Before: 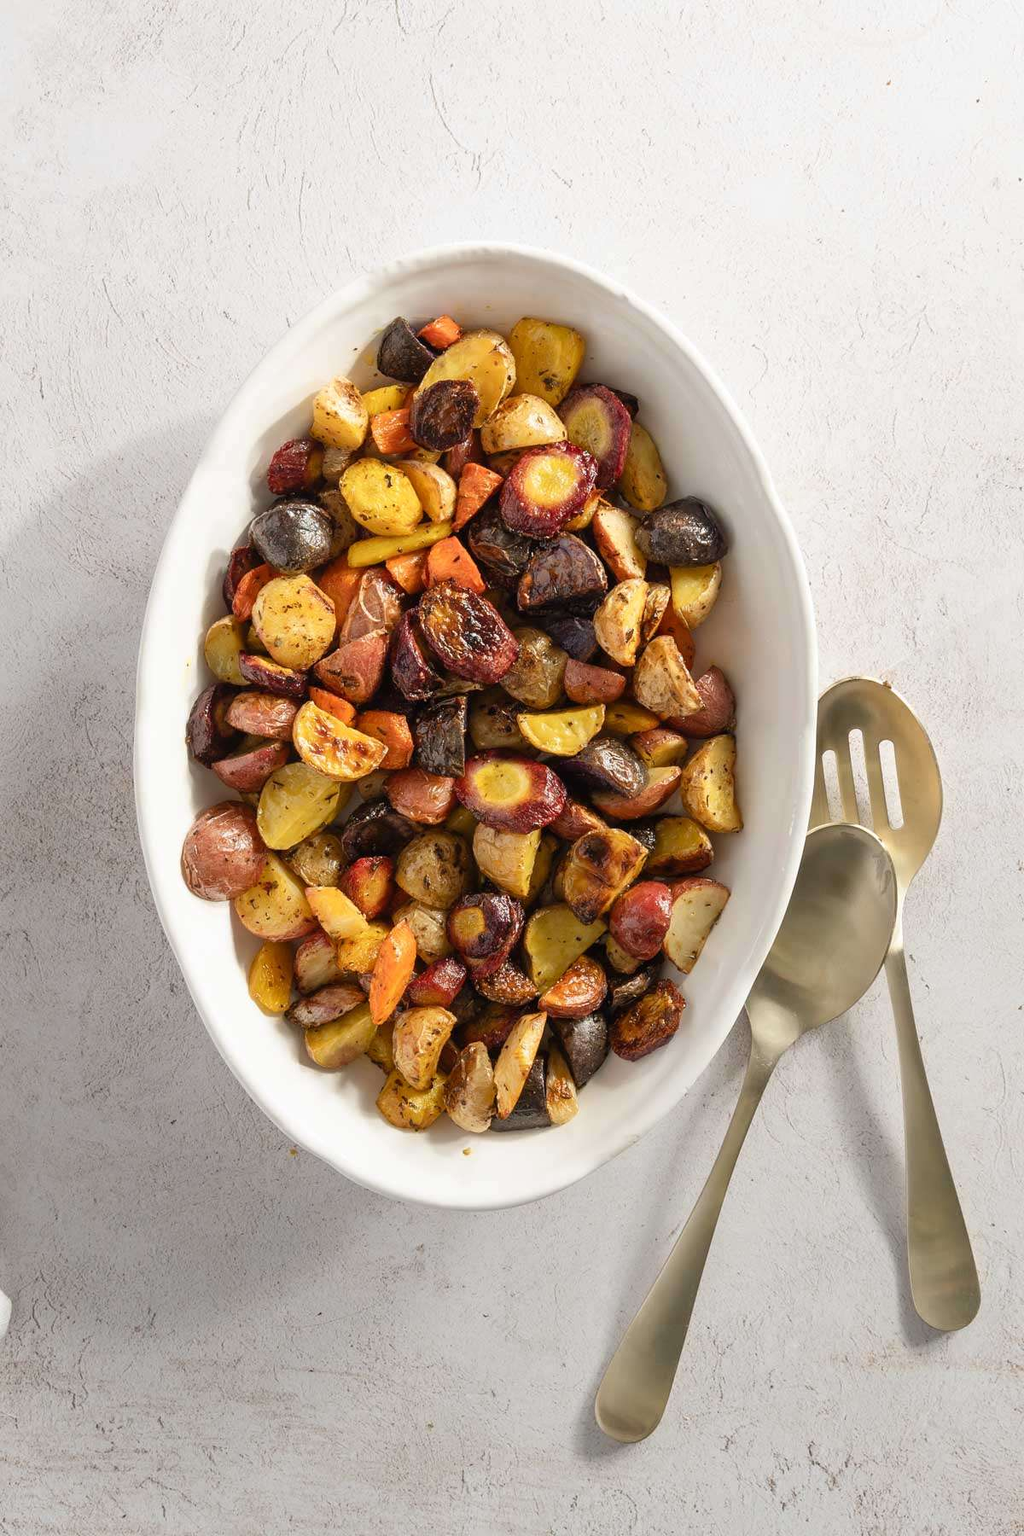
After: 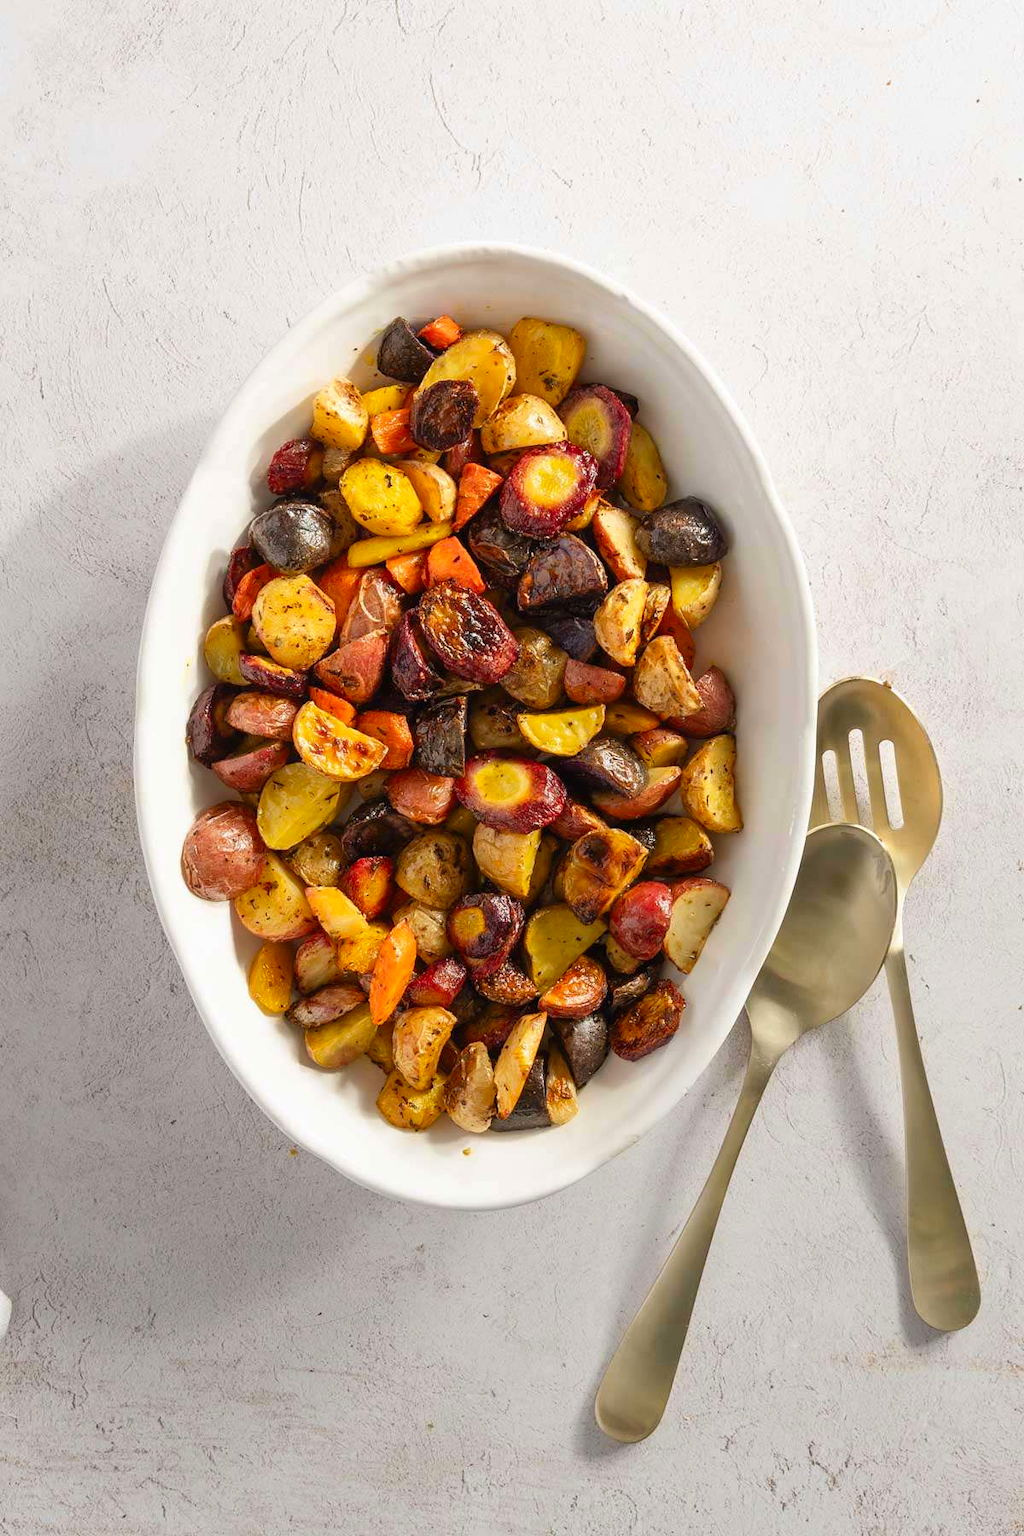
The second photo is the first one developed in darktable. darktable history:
color zones: curves: ch1 [(0, 0.34) (0.143, 0.164) (0.286, 0.152) (0.429, 0.176) (0.571, 0.173) (0.714, 0.188) (0.857, 0.199) (1, 0.34)], mix -136.73%
